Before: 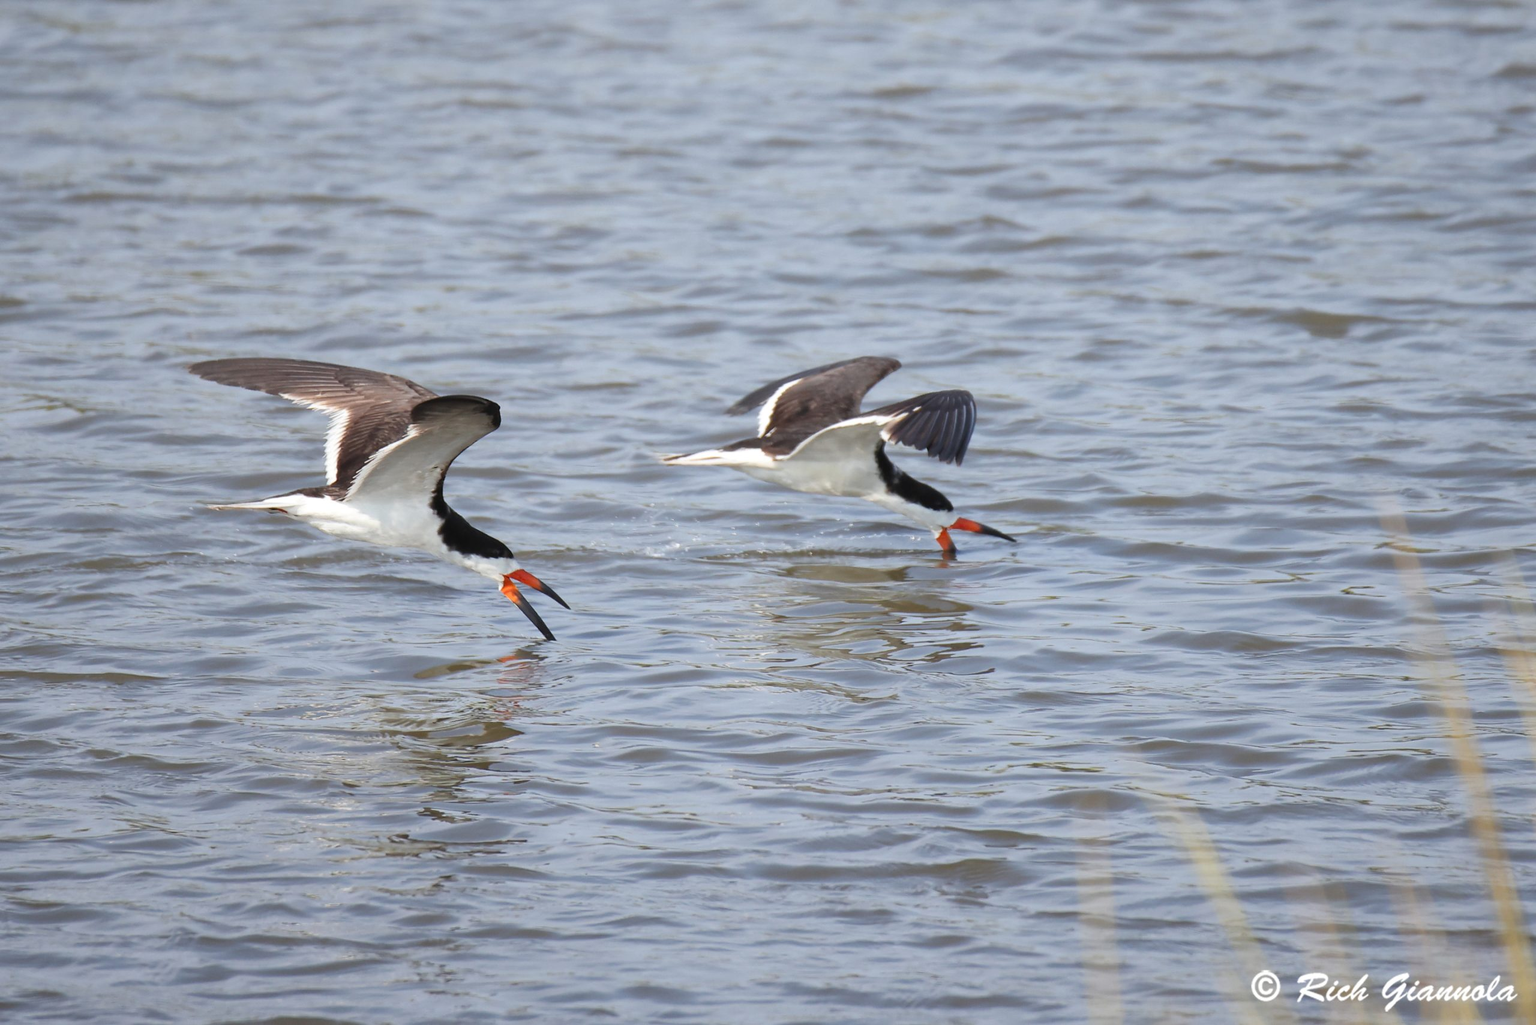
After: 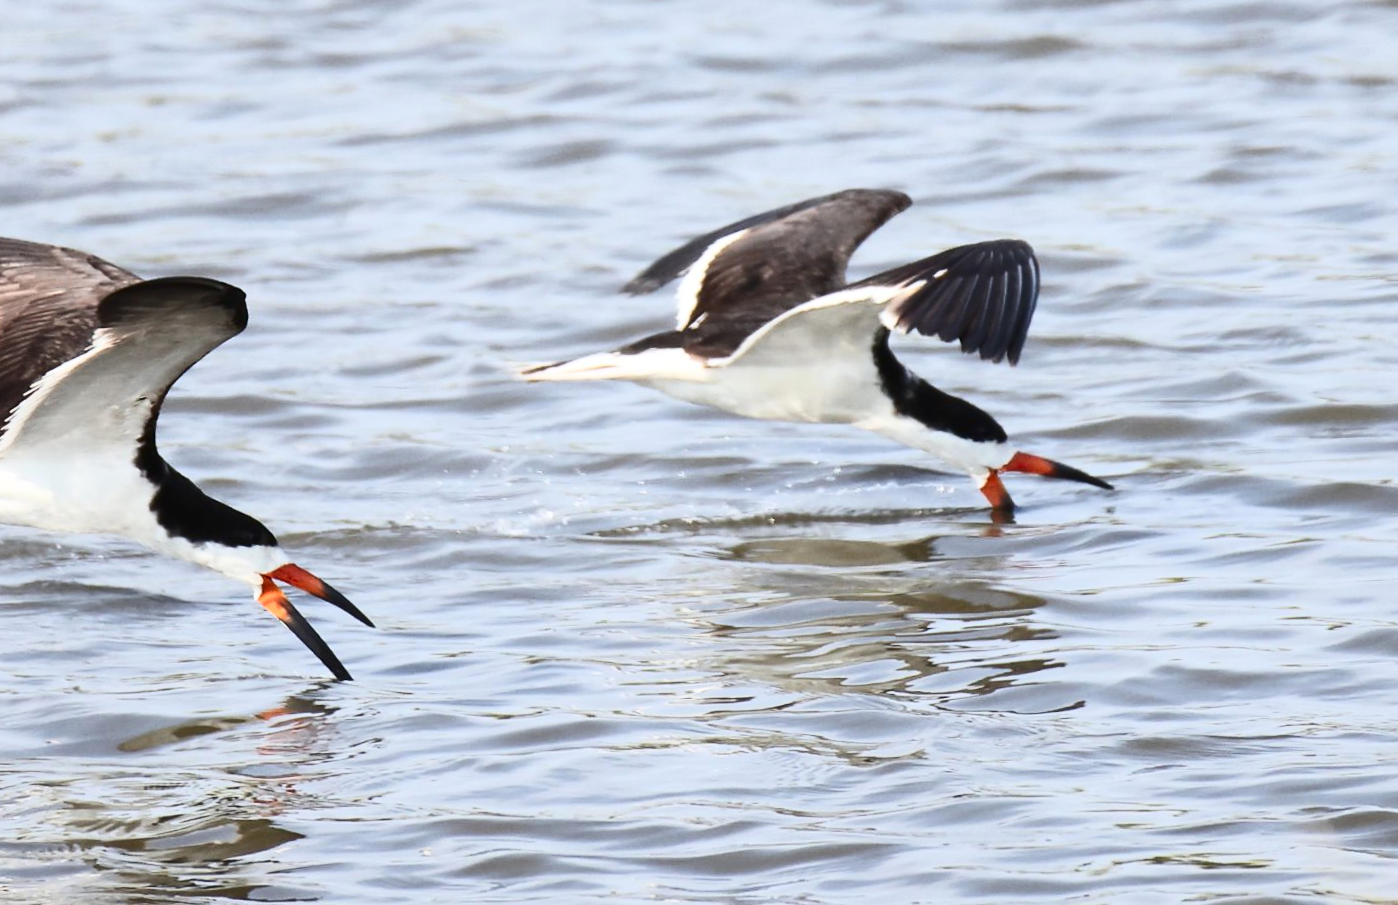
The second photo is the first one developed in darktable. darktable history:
crop and rotate: left 22.13%, top 22.054%, right 22.026%, bottom 22.102%
contrast brightness saturation: contrast 0.39, brightness 0.1
rotate and perspective: rotation -2°, crop left 0.022, crop right 0.978, crop top 0.049, crop bottom 0.951
